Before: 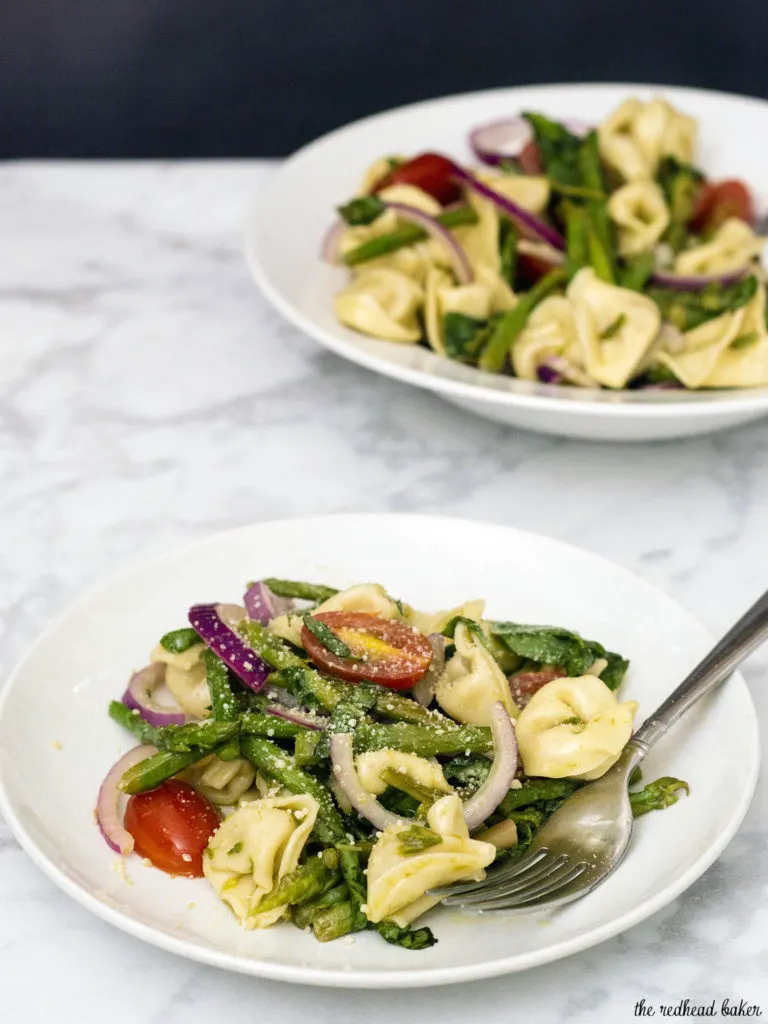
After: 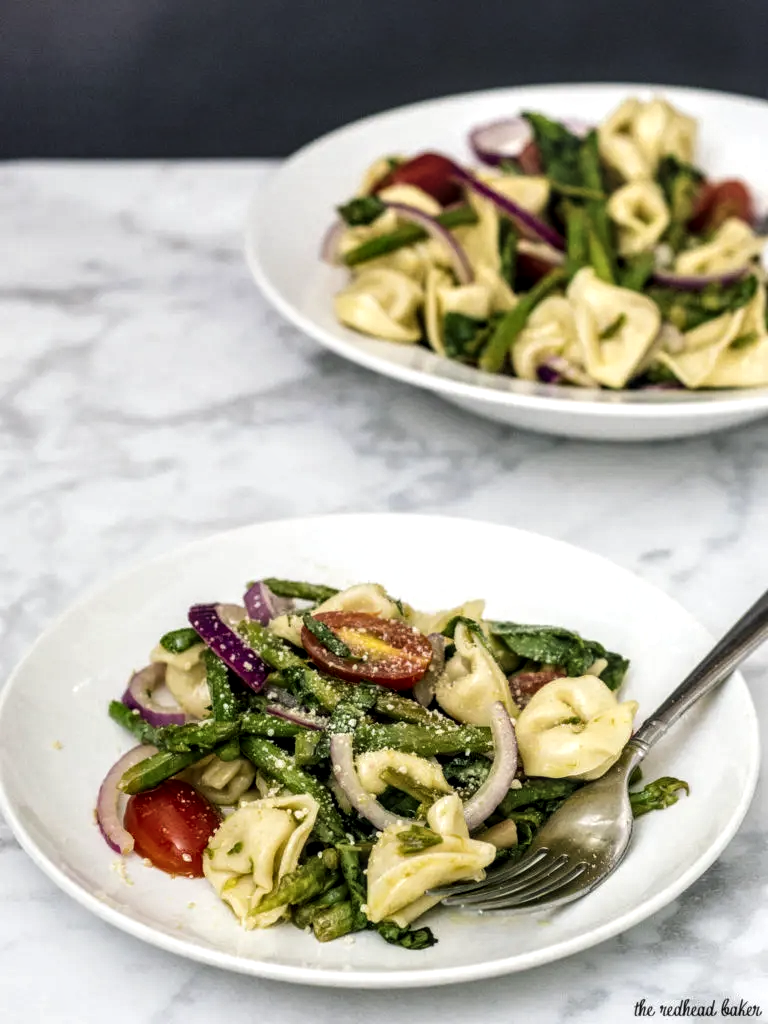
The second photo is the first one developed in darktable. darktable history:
exposure: black level correction -0.015, exposure -0.125 EV, compensate highlight preservation false
local contrast: highlights 65%, shadows 54%, detail 169%, midtone range 0.514
